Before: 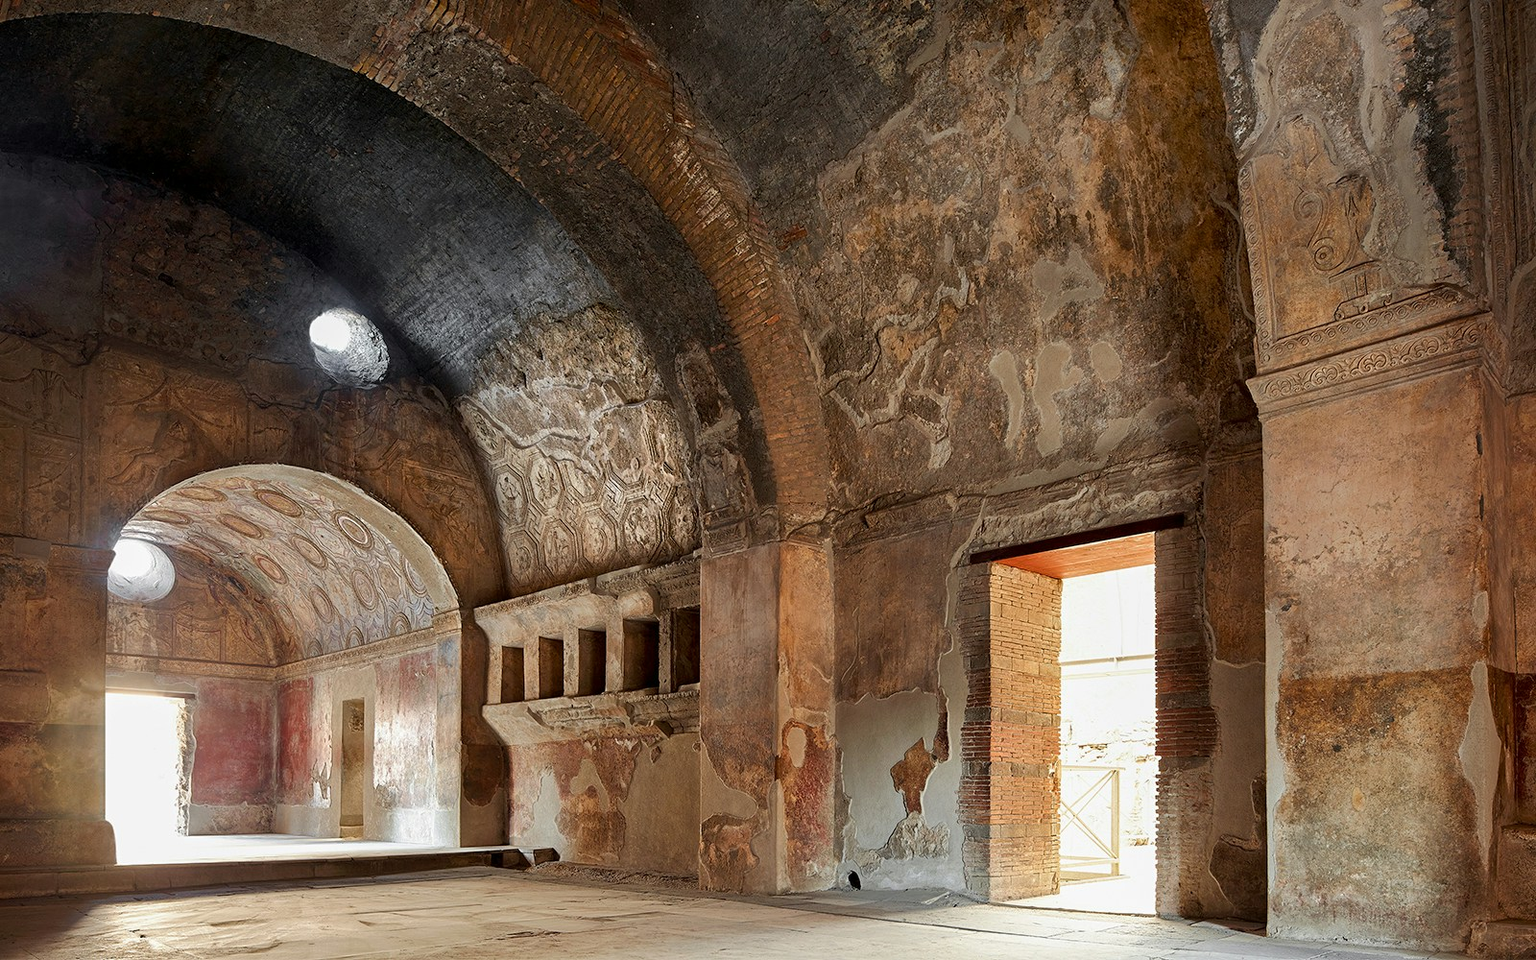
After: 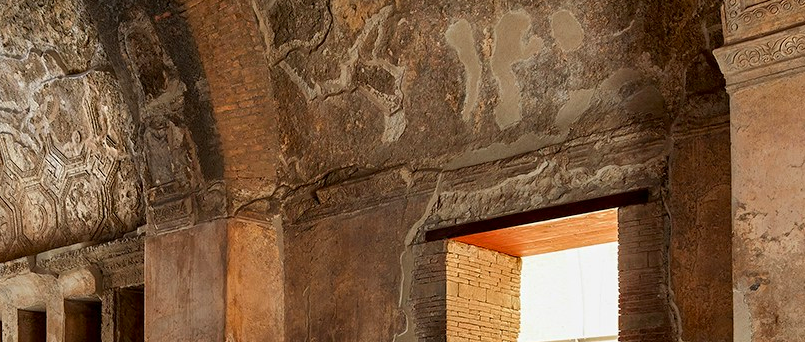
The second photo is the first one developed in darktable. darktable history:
contrast brightness saturation: contrast 0.035, saturation 0.156
crop: left 36.604%, top 34.652%, right 13.032%, bottom 30.924%
